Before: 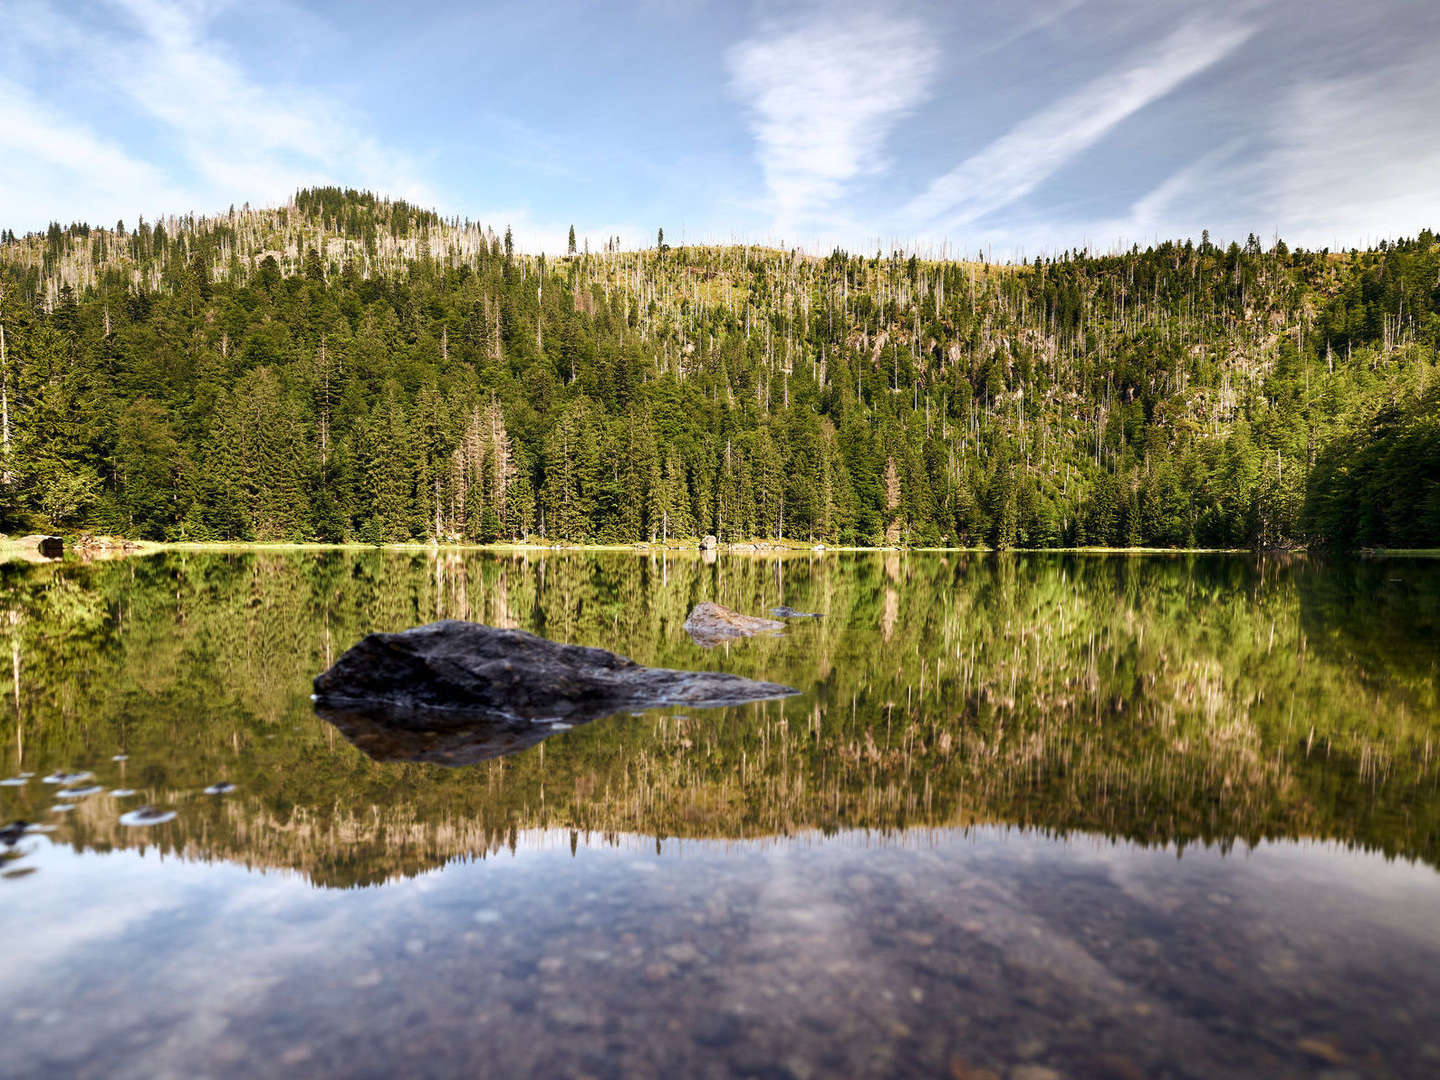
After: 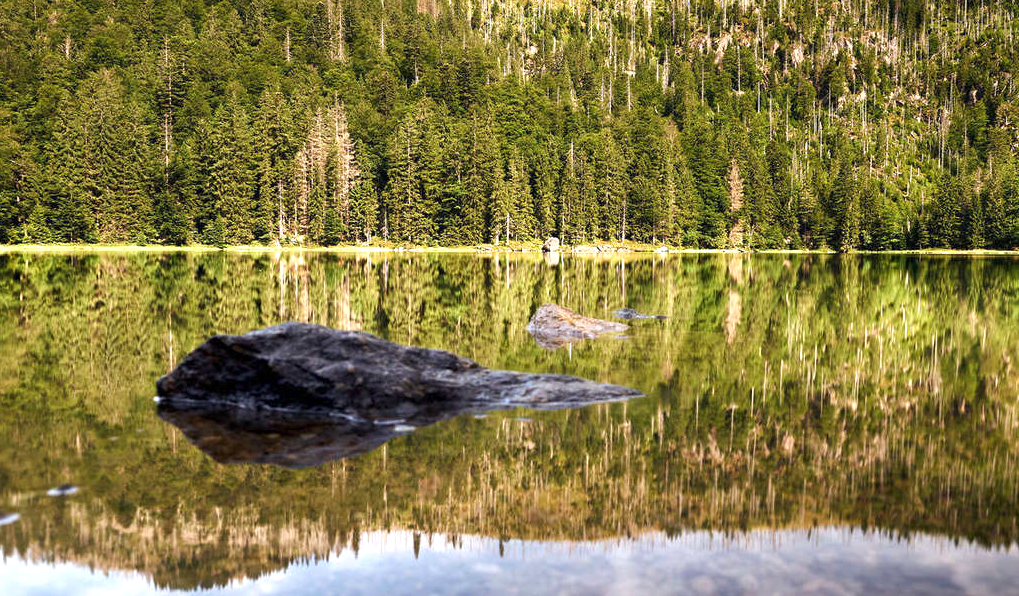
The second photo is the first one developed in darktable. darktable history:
crop: left 10.915%, top 27.626%, right 18.284%, bottom 17.113%
exposure: exposure 0.463 EV, compensate exposure bias true, compensate highlight preservation false
